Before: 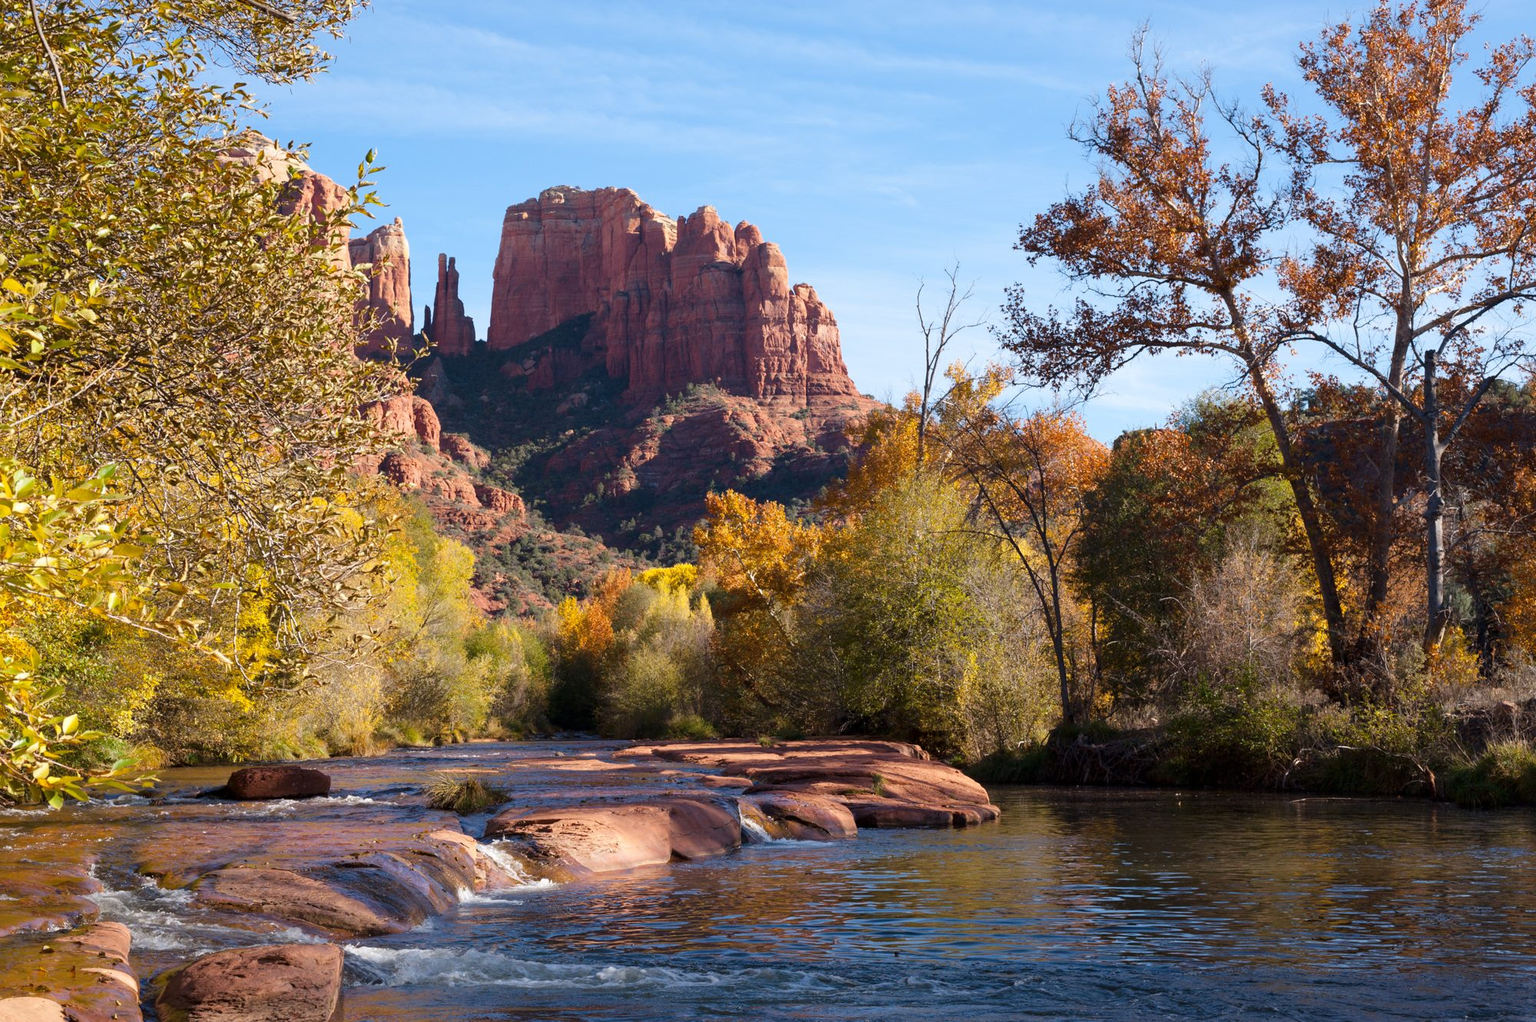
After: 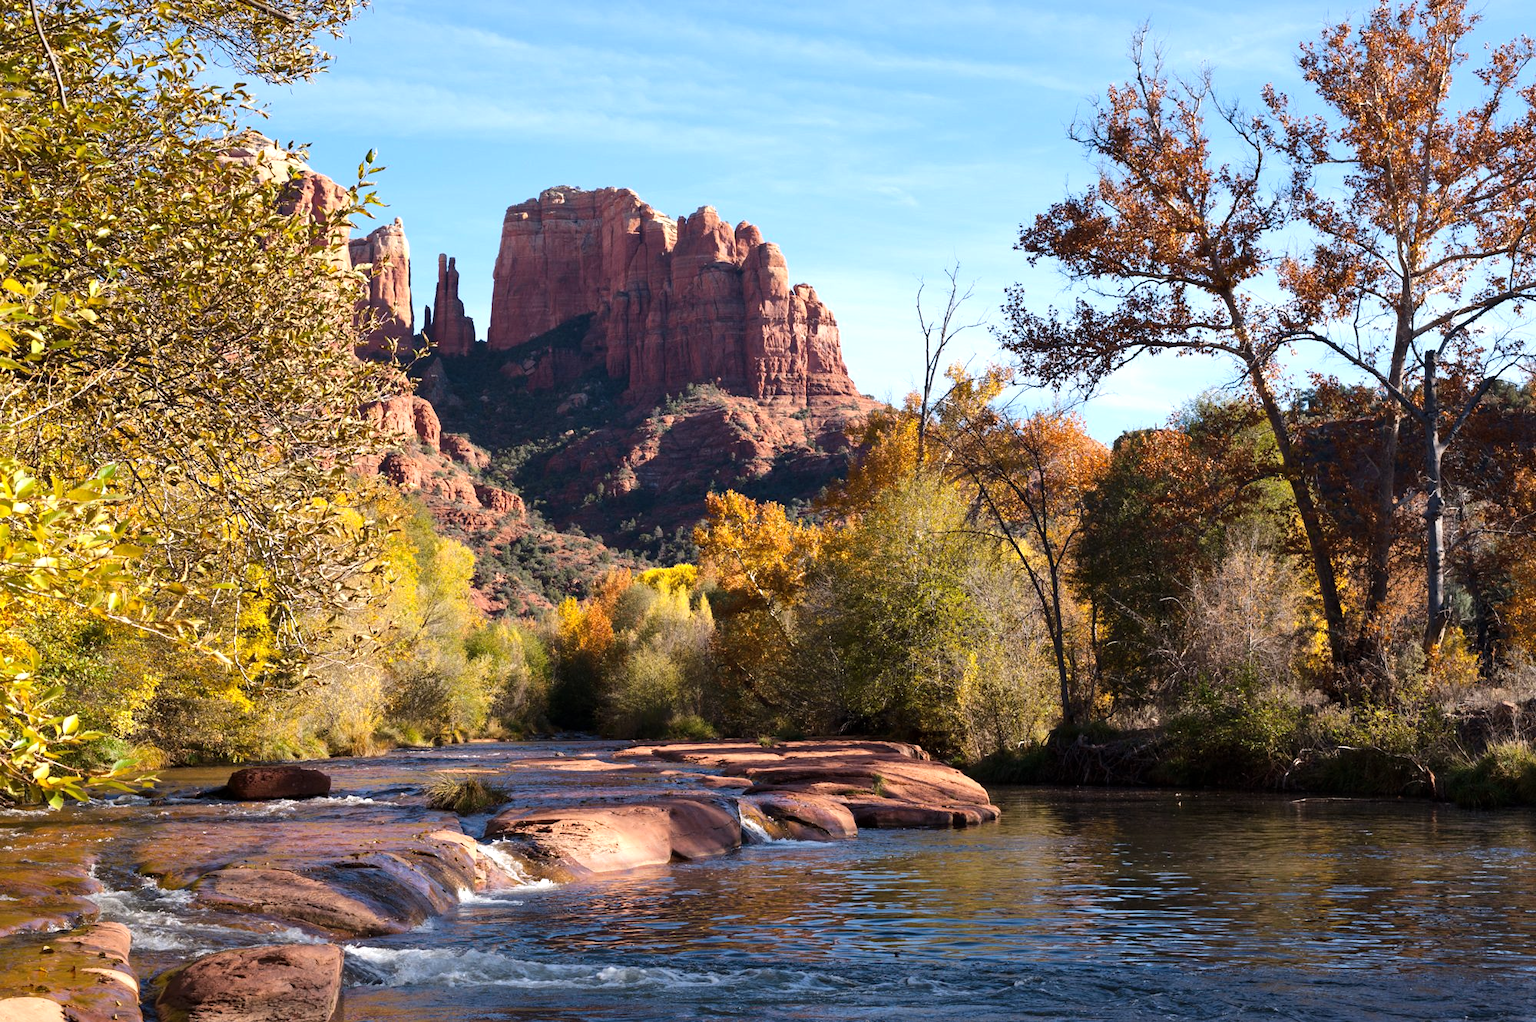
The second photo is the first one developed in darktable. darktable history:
tone equalizer: -8 EV -0.417 EV, -7 EV -0.389 EV, -6 EV -0.333 EV, -5 EV -0.222 EV, -3 EV 0.222 EV, -2 EV 0.333 EV, -1 EV 0.389 EV, +0 EV 0.417 EV, edges refinement/feathering 500, mask exposure compensation -1.57 EV, preserve details no
shadows and highlights: shadows 37.27, highlights -28.18, soften with gaussian
